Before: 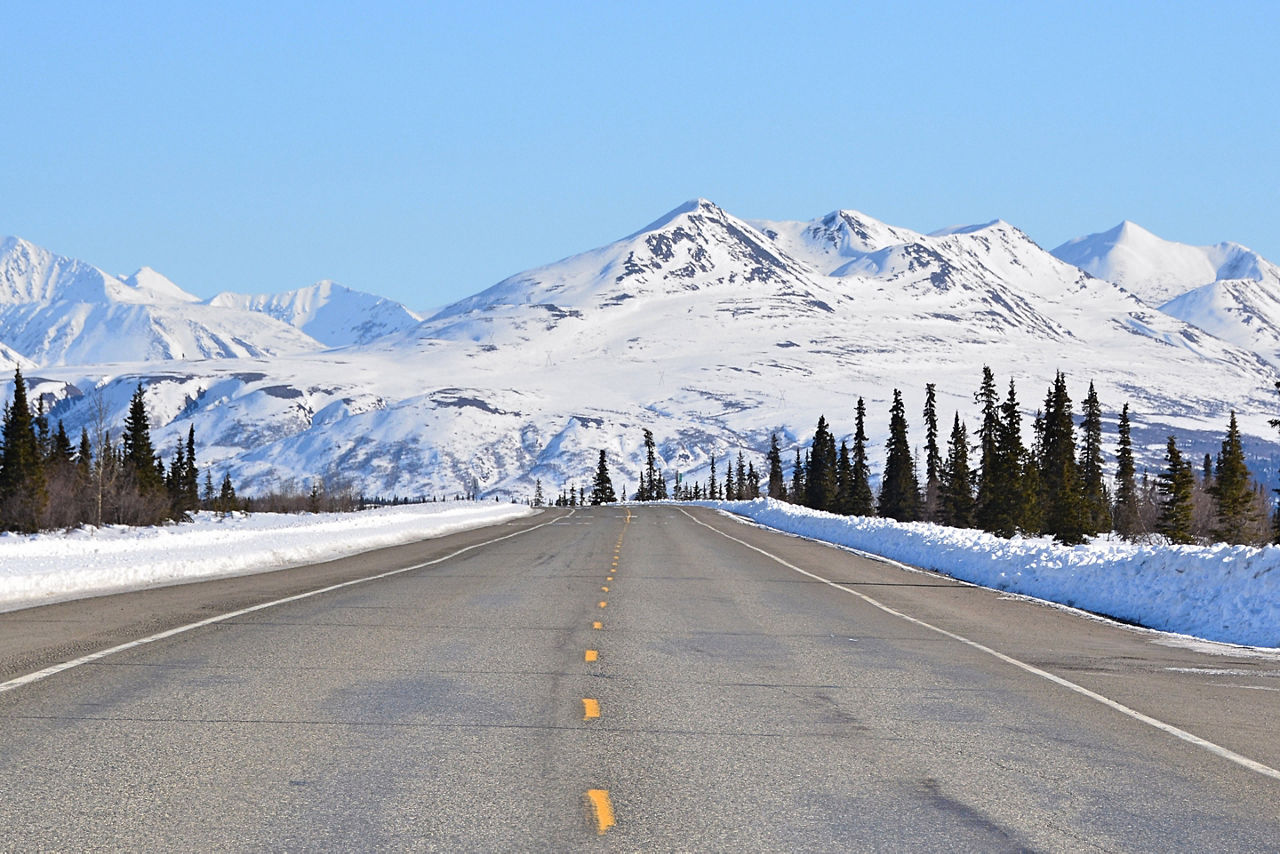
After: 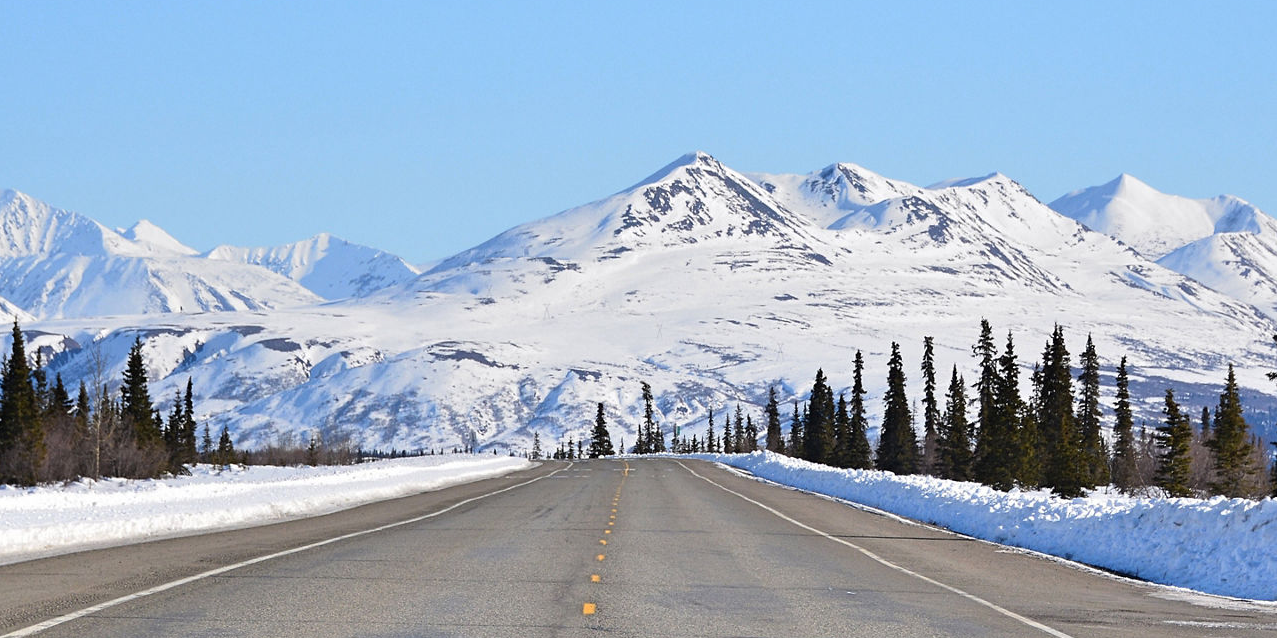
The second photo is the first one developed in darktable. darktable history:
levels: black 0.08%, white 99.99%
crop: left 0.215%, top 5.521%, bottom 19.744%
